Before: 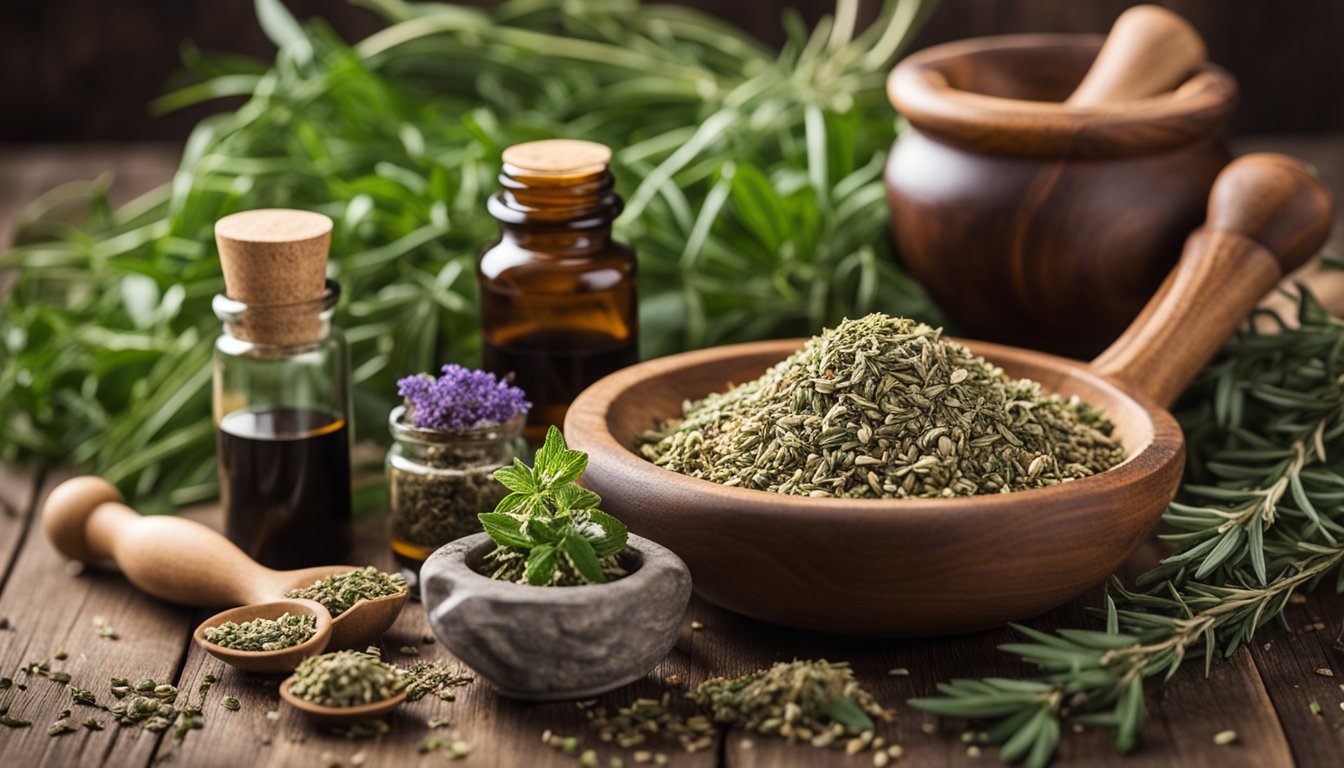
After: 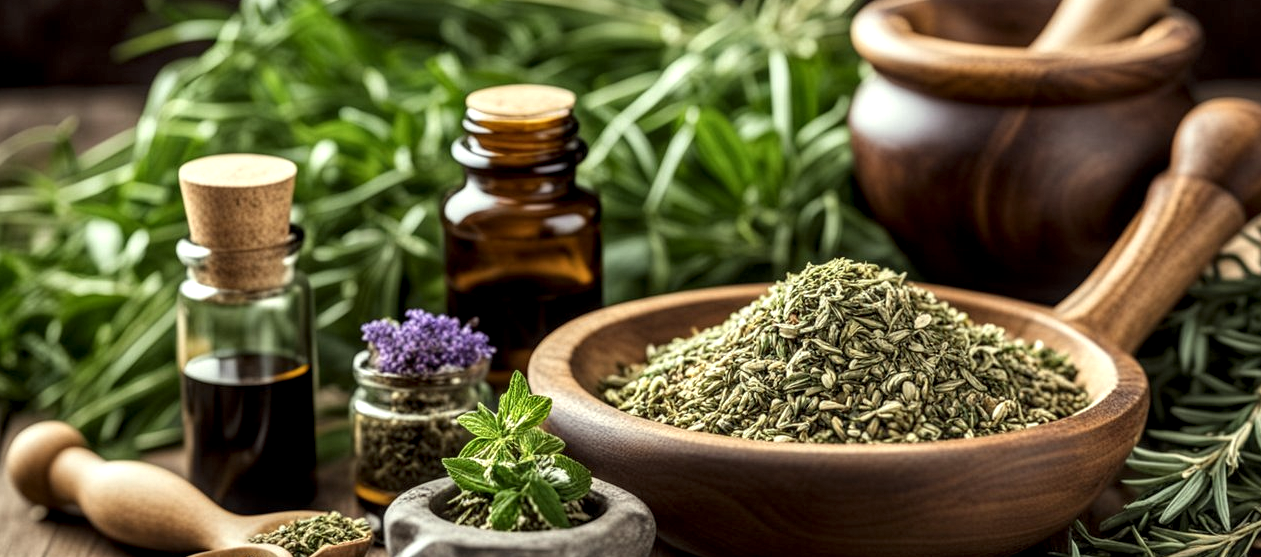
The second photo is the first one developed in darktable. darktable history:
local contrast: detail 160%
crop: left 2.737%, top 7.287%, right 3.421%, bottom 20.179%
color correction: highlights a* -4.73, highlights b* 5.06, saturation 0.97
